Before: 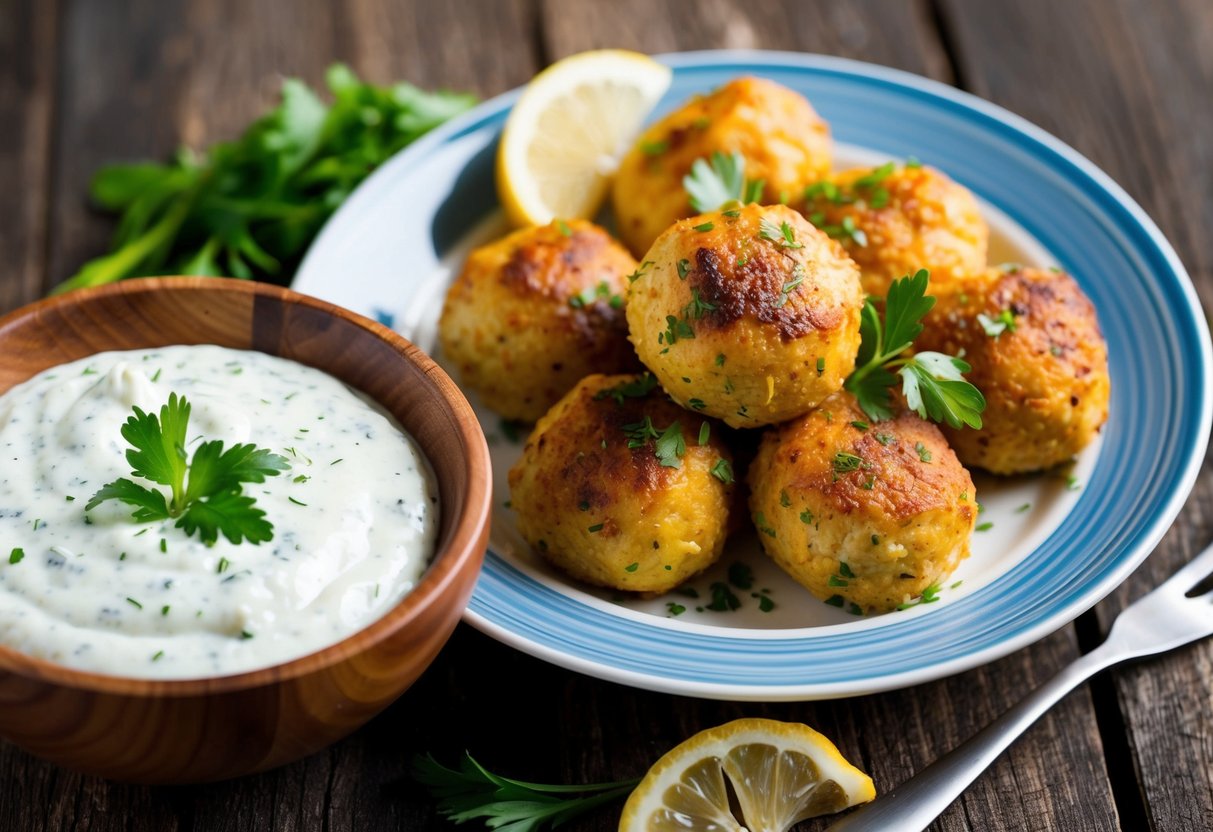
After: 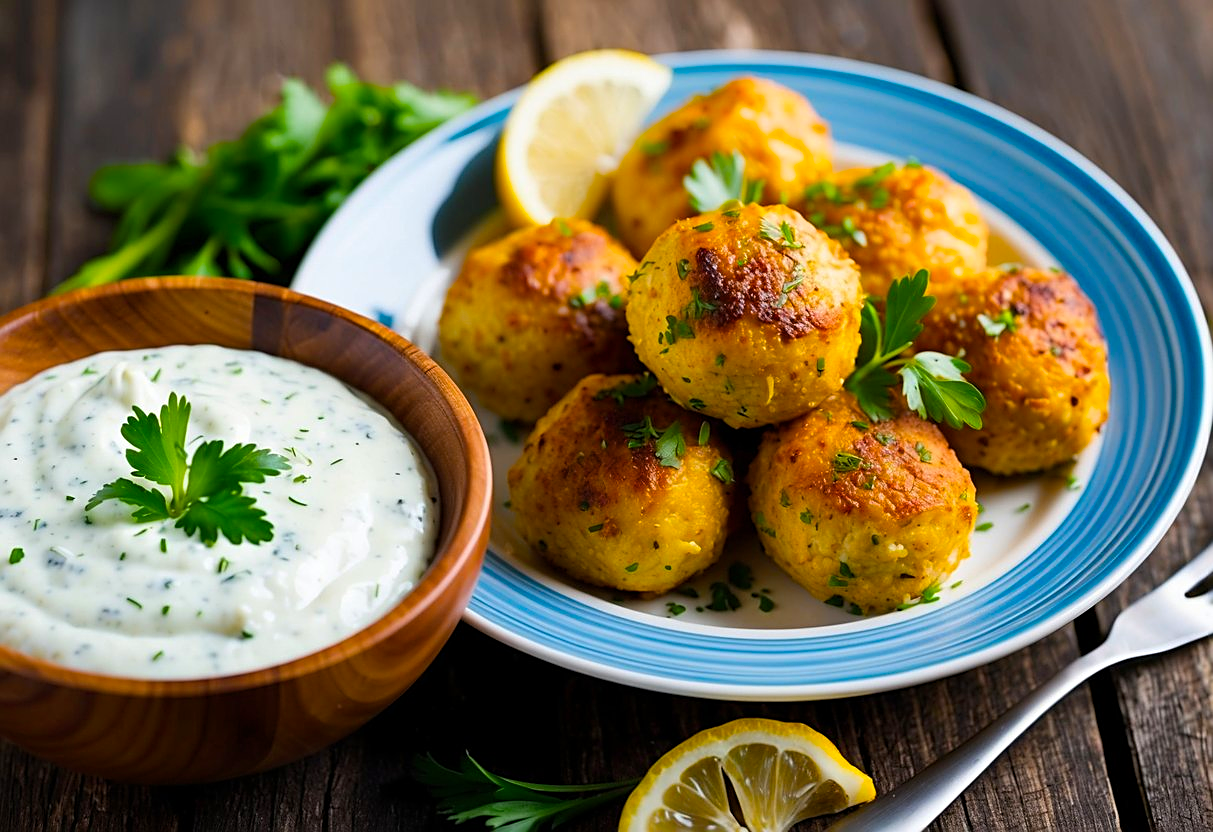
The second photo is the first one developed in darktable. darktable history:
sharpen: amount 0.576
color balance rgb: linear chroma grading › global chroma 15.017%, perceptual saturation grading › global saturation 19.691%
